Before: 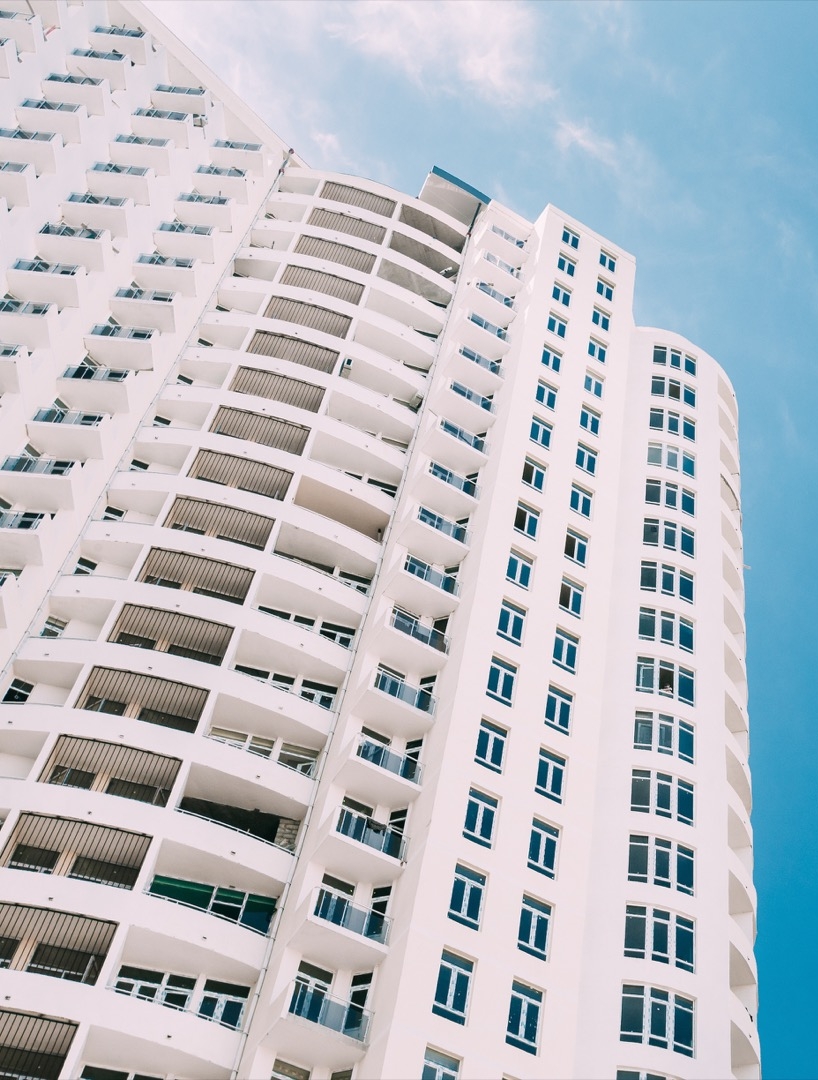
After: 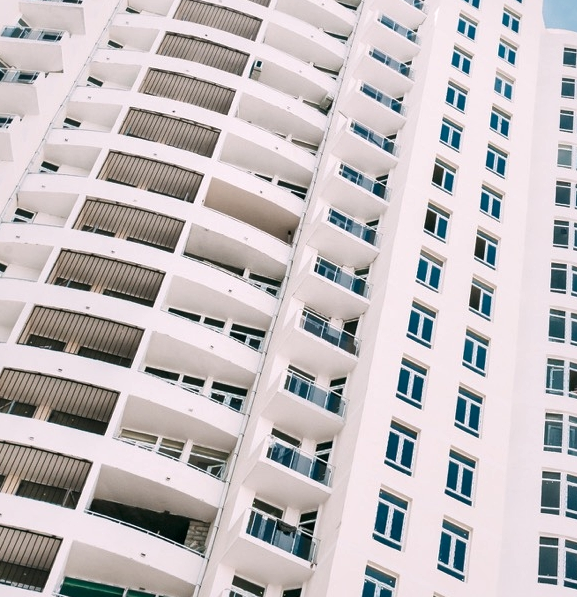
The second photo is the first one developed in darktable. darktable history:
local contrast: mode bilateral grid, contrast 25, coarseness 60, detail 151%, midtone range 0.2
crop: left 11.123%, top 27.61%, right 18.3%, bottom 17.034%
